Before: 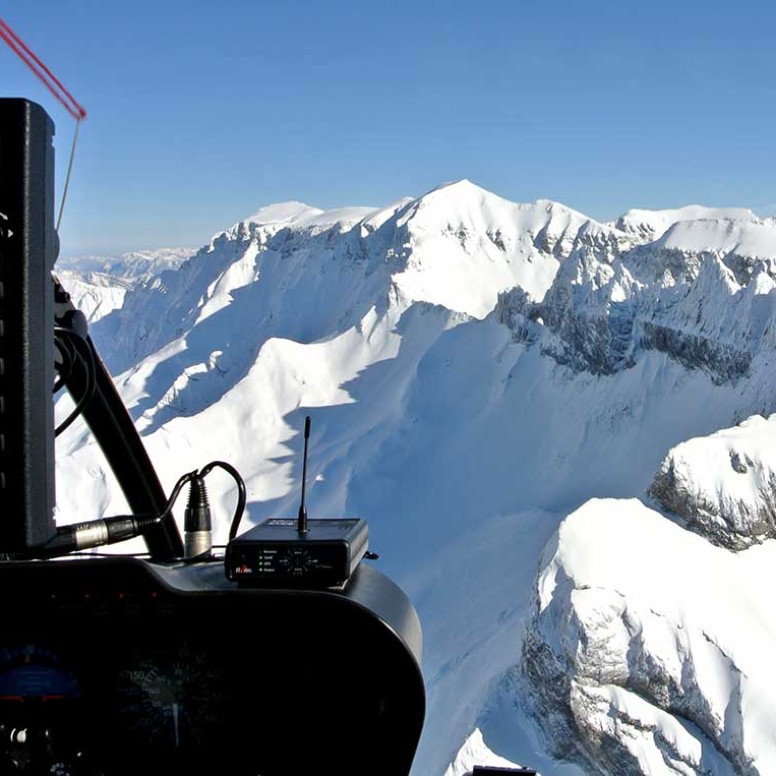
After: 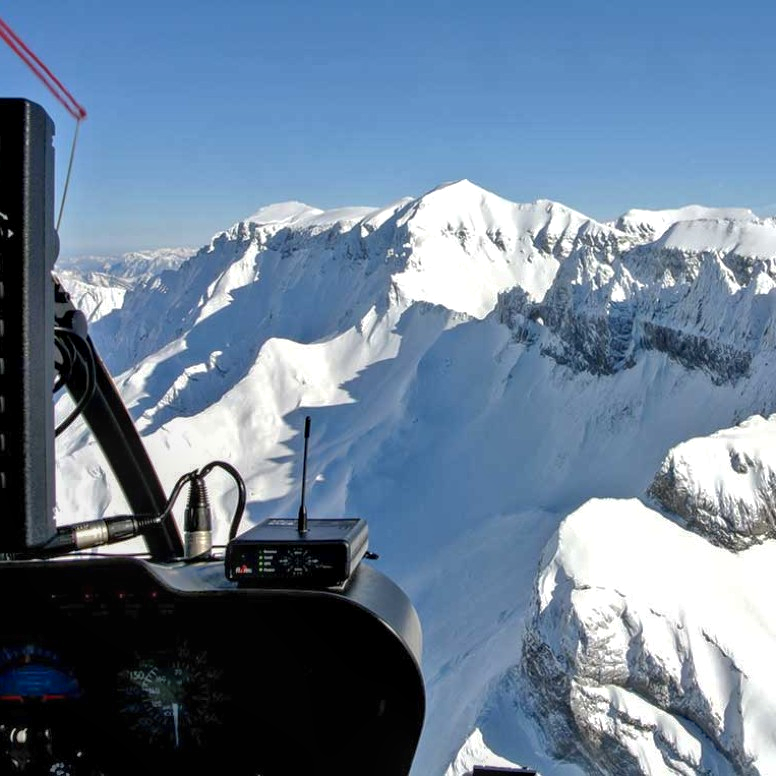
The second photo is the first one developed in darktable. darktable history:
local contrast: detail 130%
shadows and highlights: on, module defaults
